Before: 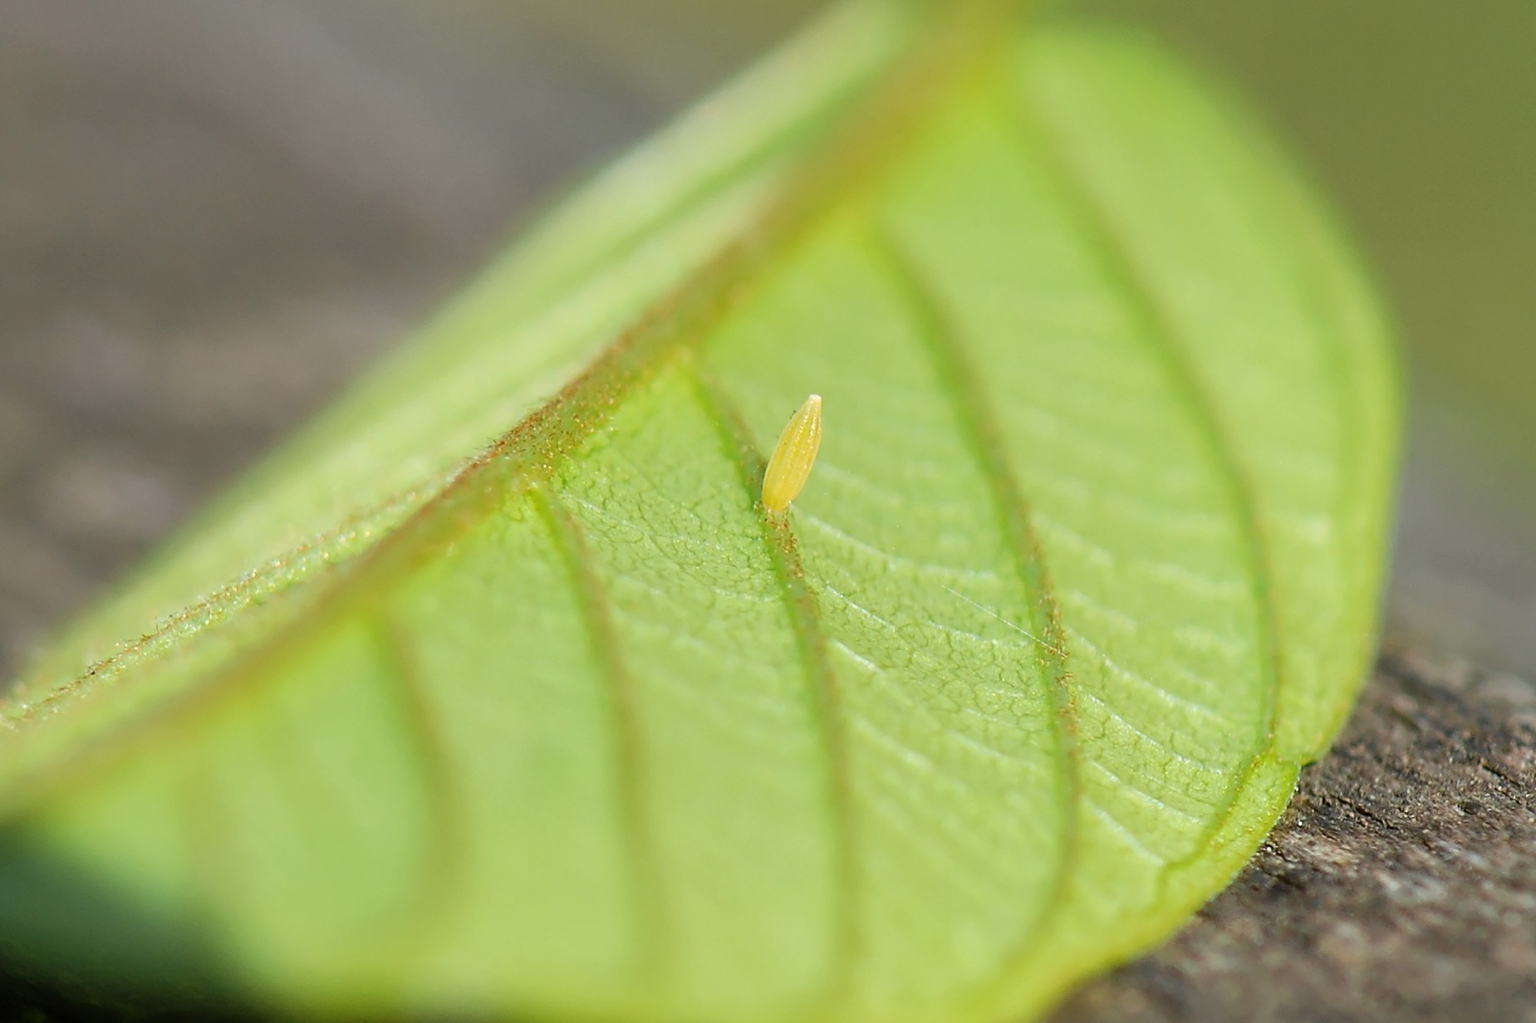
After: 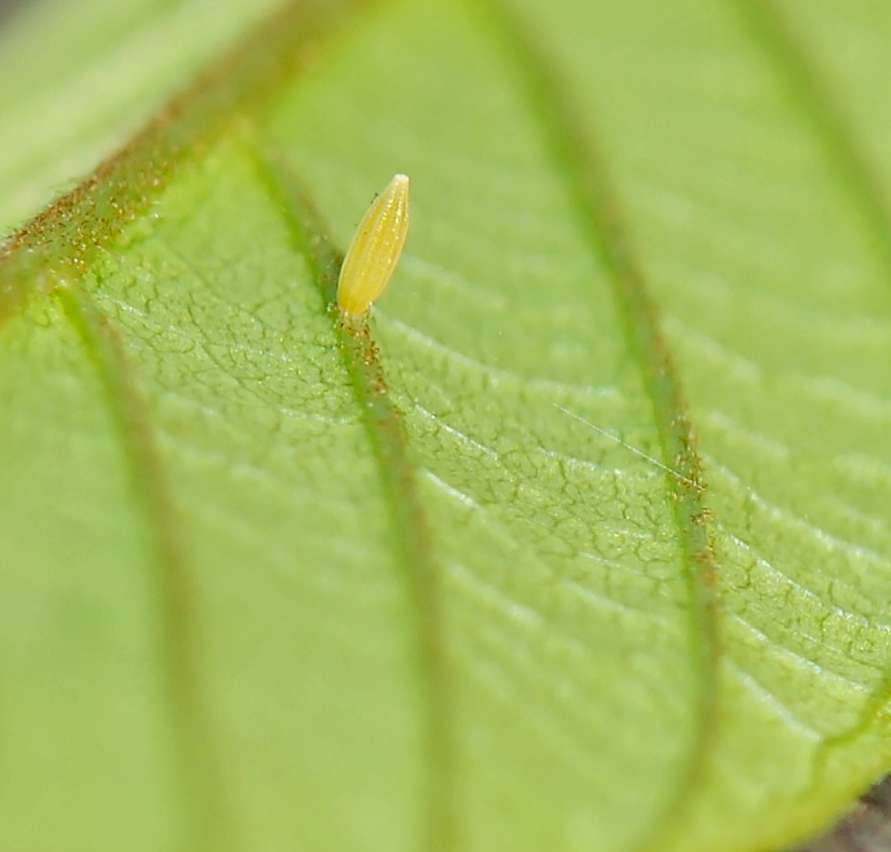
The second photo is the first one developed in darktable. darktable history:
crop: left 31.387%, top 24.451%, right 20.382%, bottom 6.378%
shadows and highlights: shadows 20.98, highlights -36.38, soften with gaussian
